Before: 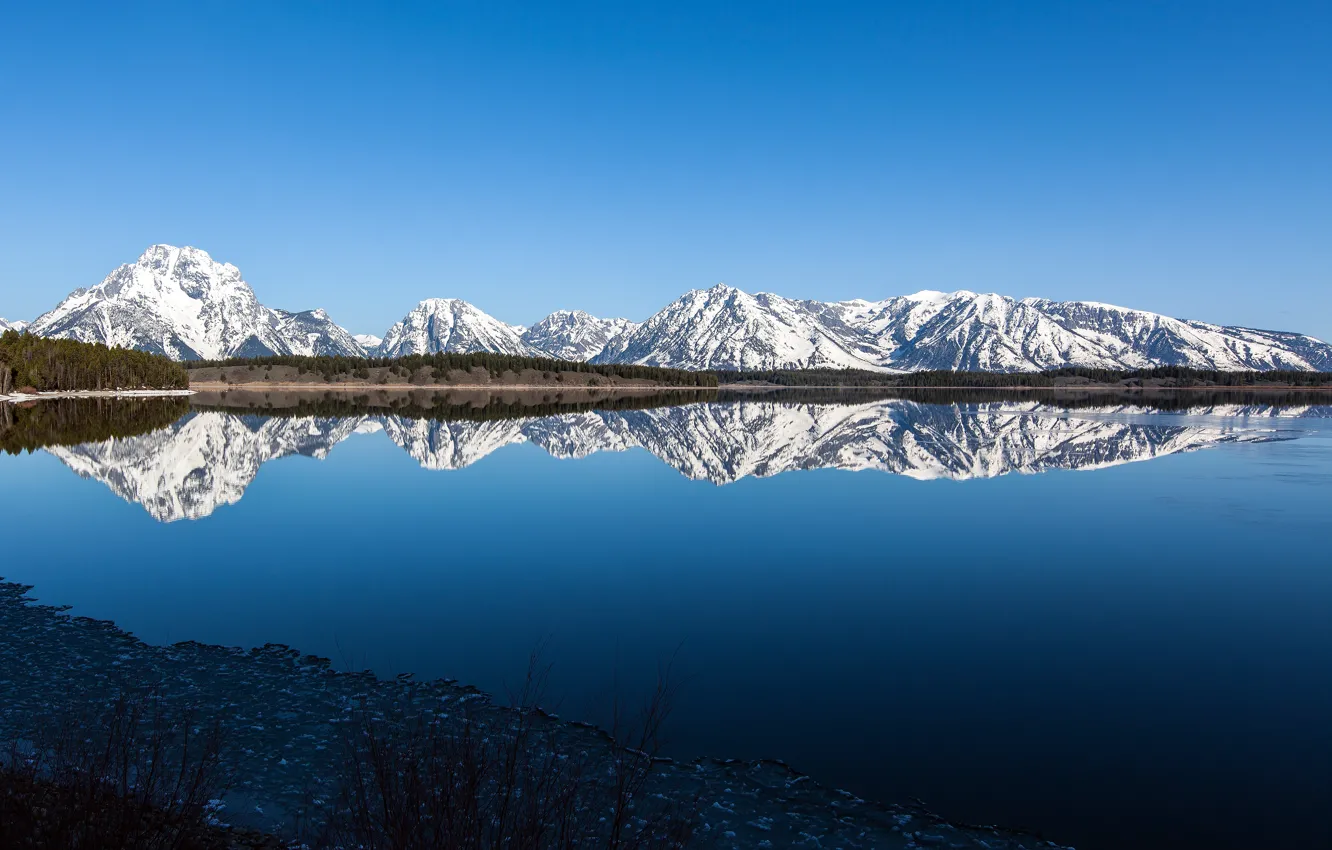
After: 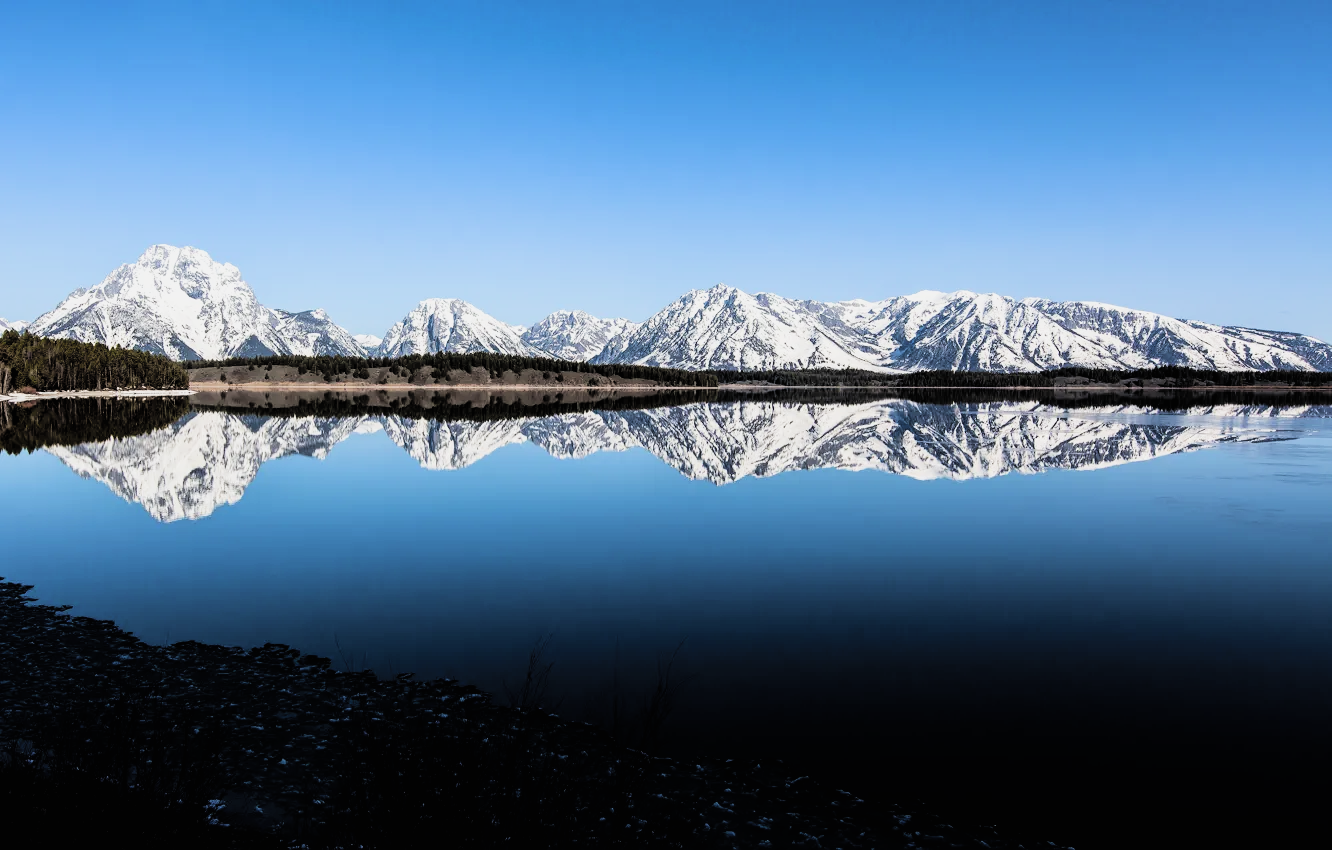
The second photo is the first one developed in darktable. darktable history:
contrast brightness saturation: brightness 0.13
filmic rgb: black relative exposure -5 EV, white relative exposure 3.5 EV, hardness 3.19, contrast 1.5, highlights saturation mix -50%
